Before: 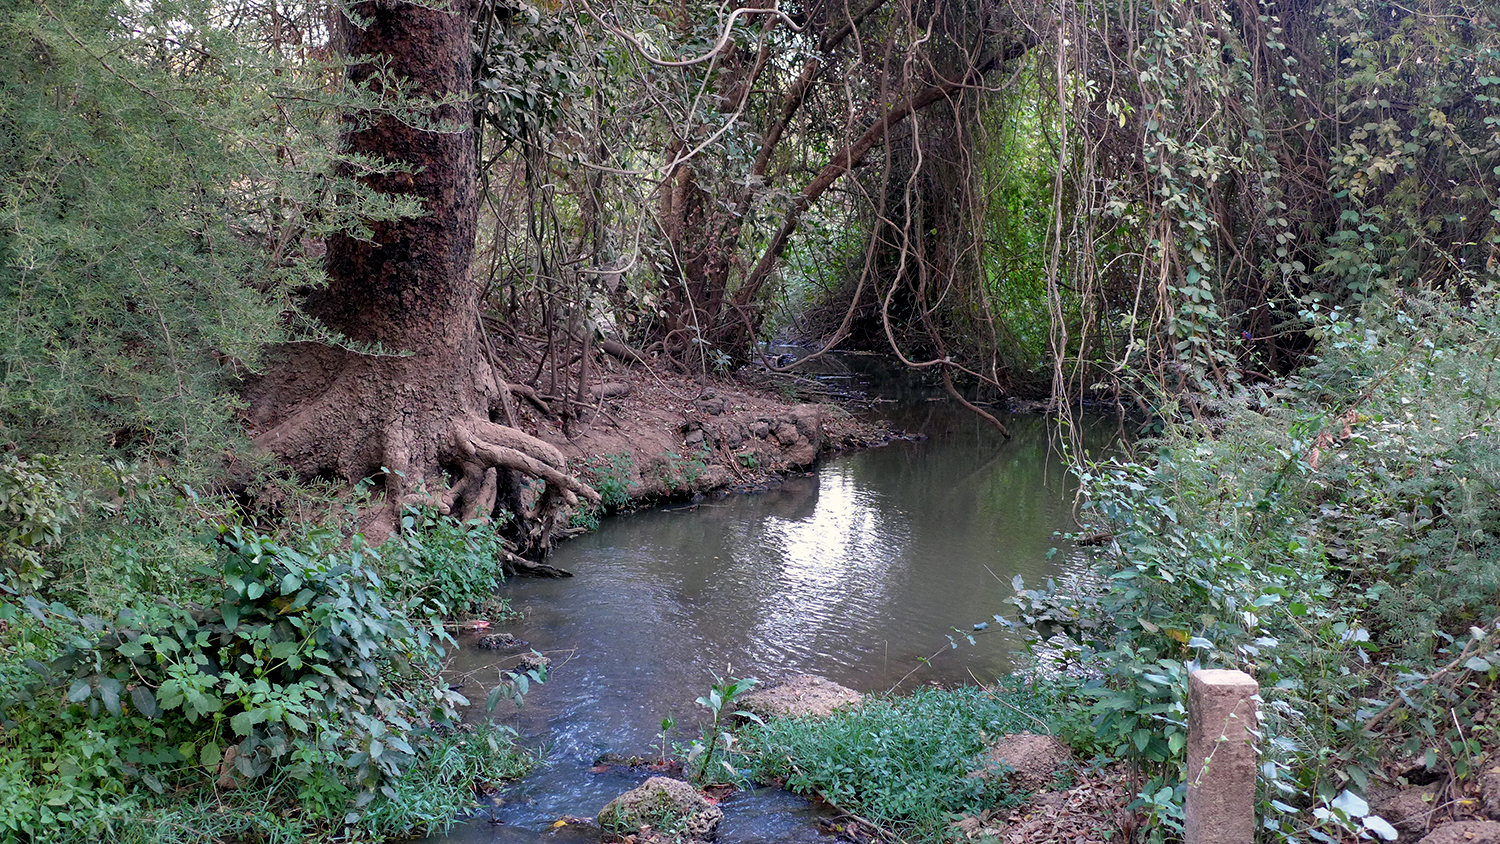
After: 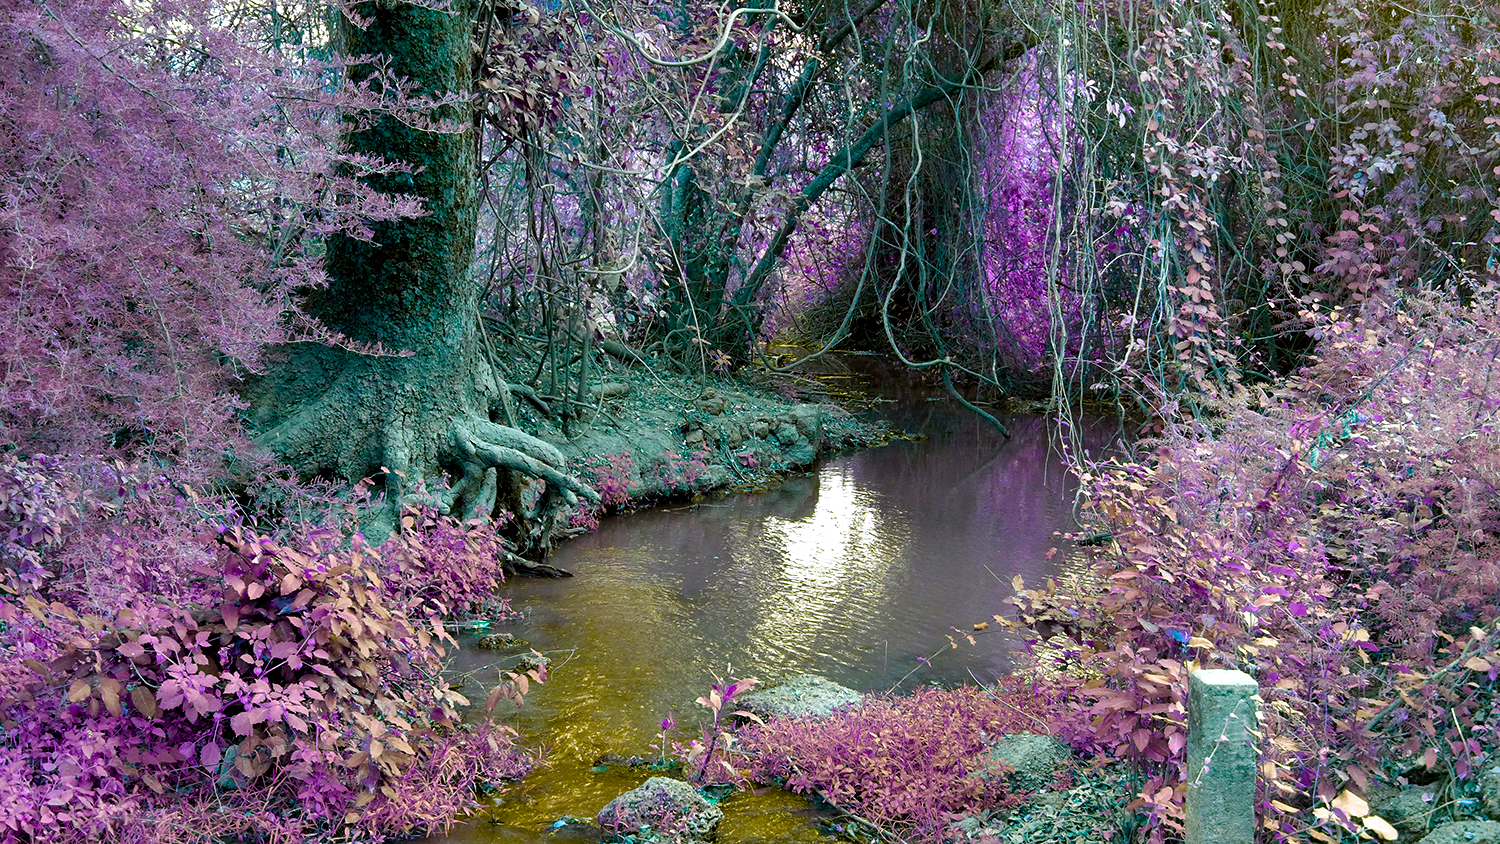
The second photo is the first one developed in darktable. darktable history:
color balance rgb: perceptual saturation grading › global saturation 20%, perceptual saturation grading › highlights -50.368%, perceptual saturation grading › shadows 31.068%, hue shift 179.36°, perceptual brilliance grading › highlights 7.755%, perceptual brilliance grading › mid-tones 3.255%, perceptual brilliance grading › shadows 1.421%, global vibrance 49.907%, contrast 0.536%
